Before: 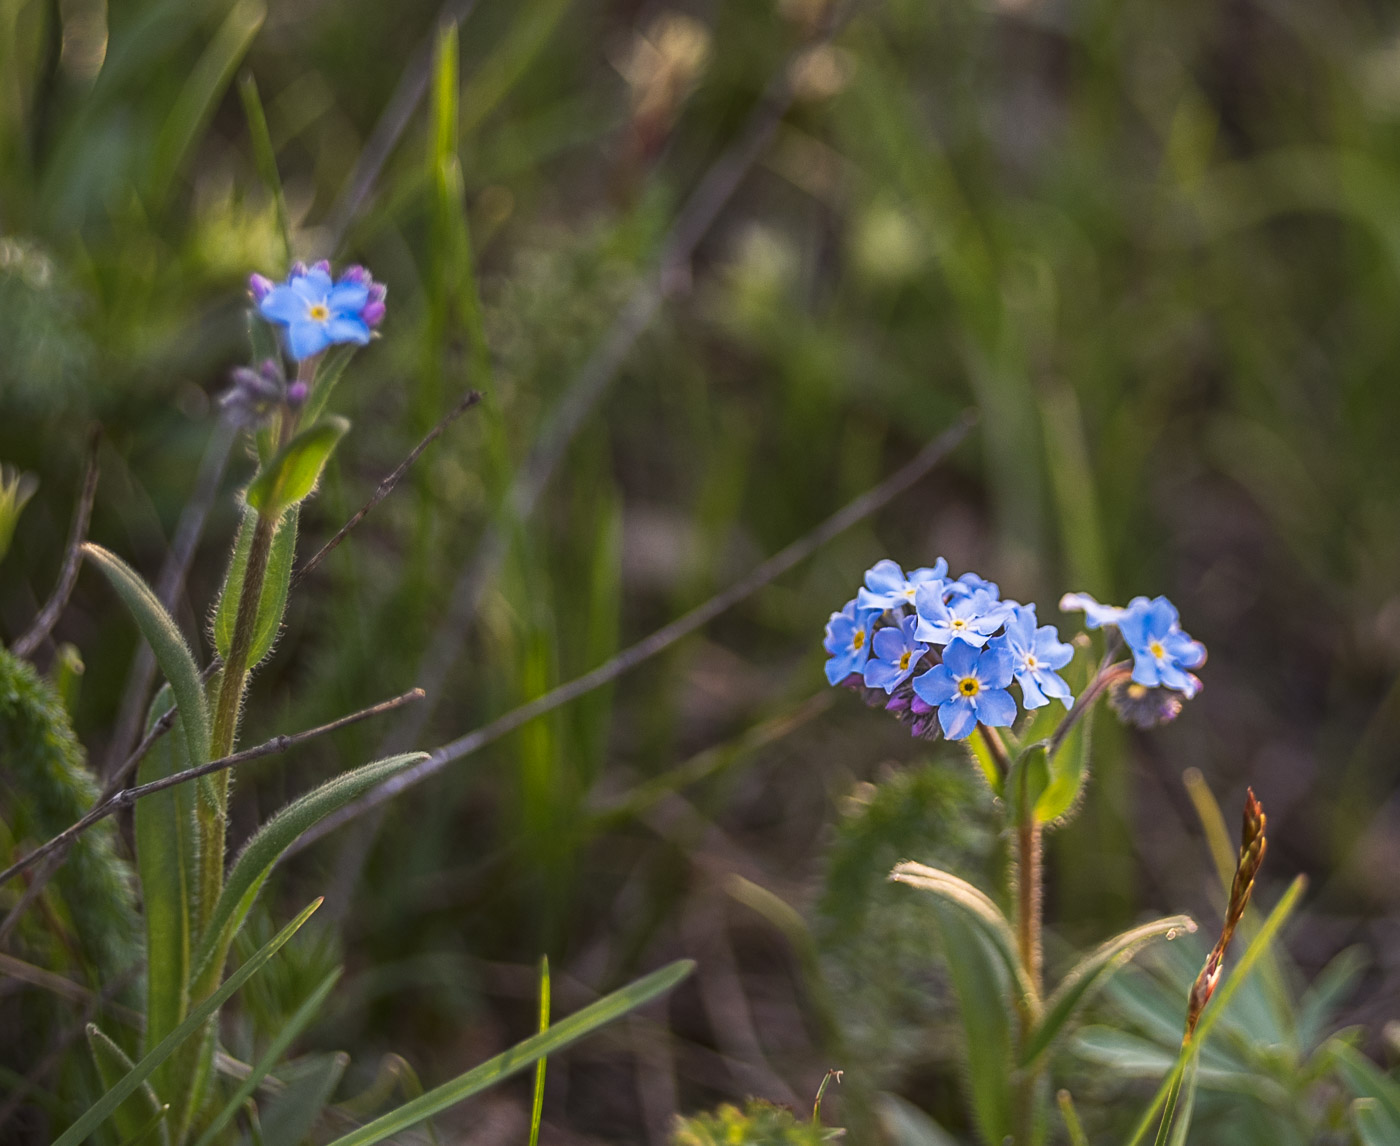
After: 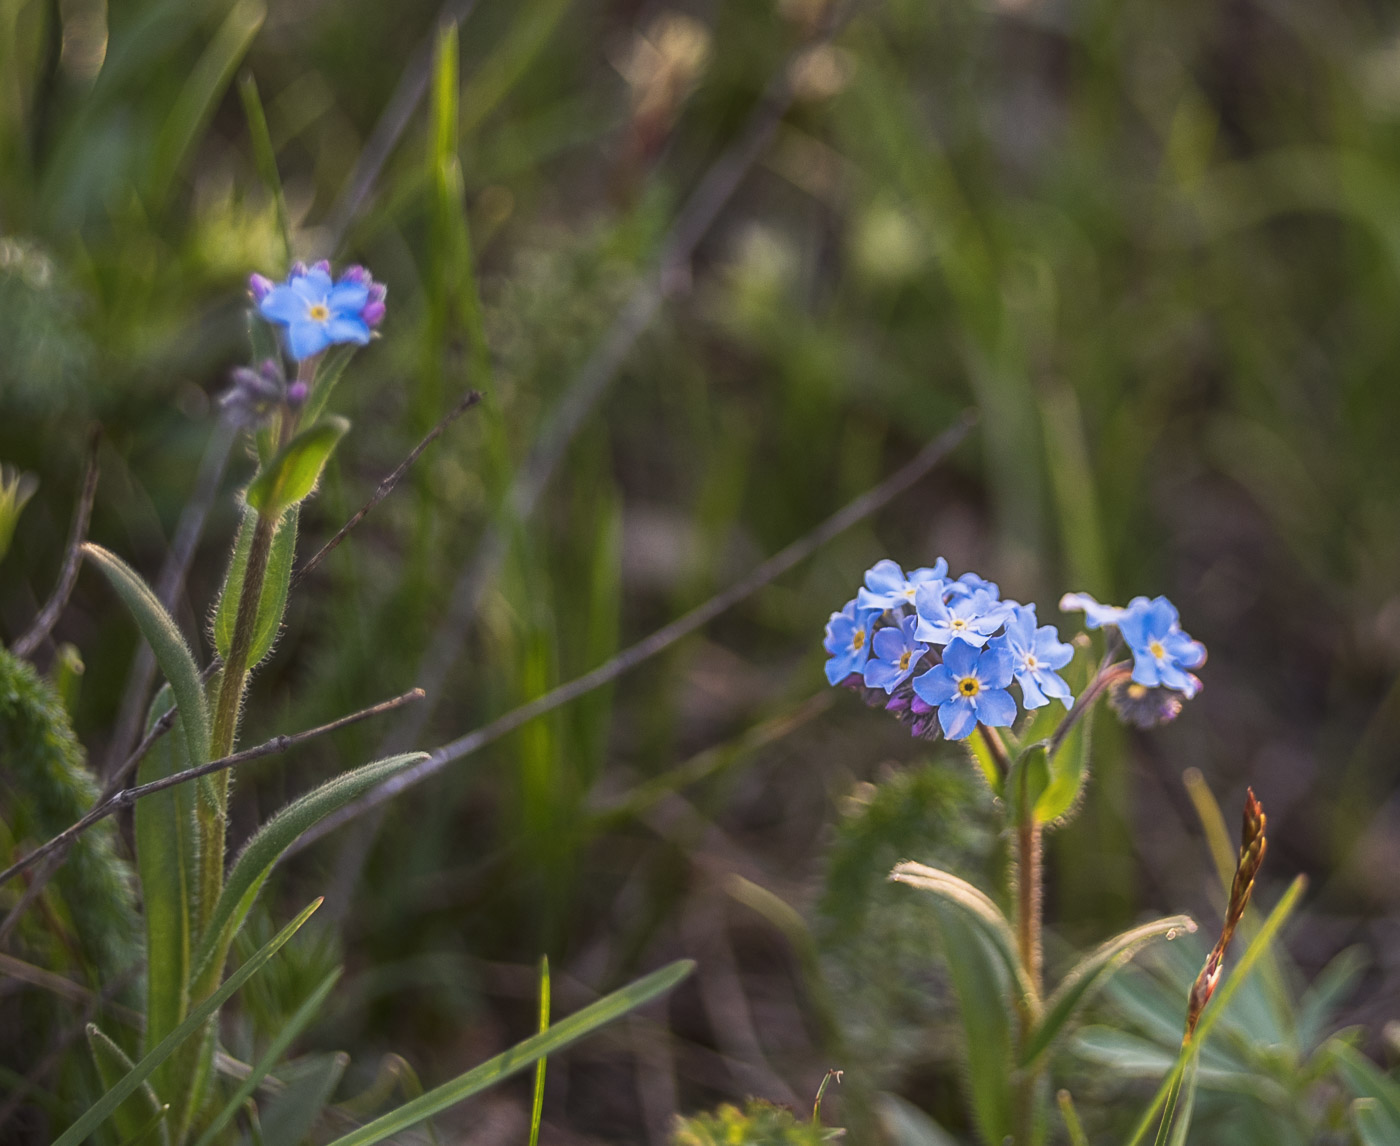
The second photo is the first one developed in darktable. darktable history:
haze removal: strength -0.102, compatibility mode true, adaptive false
